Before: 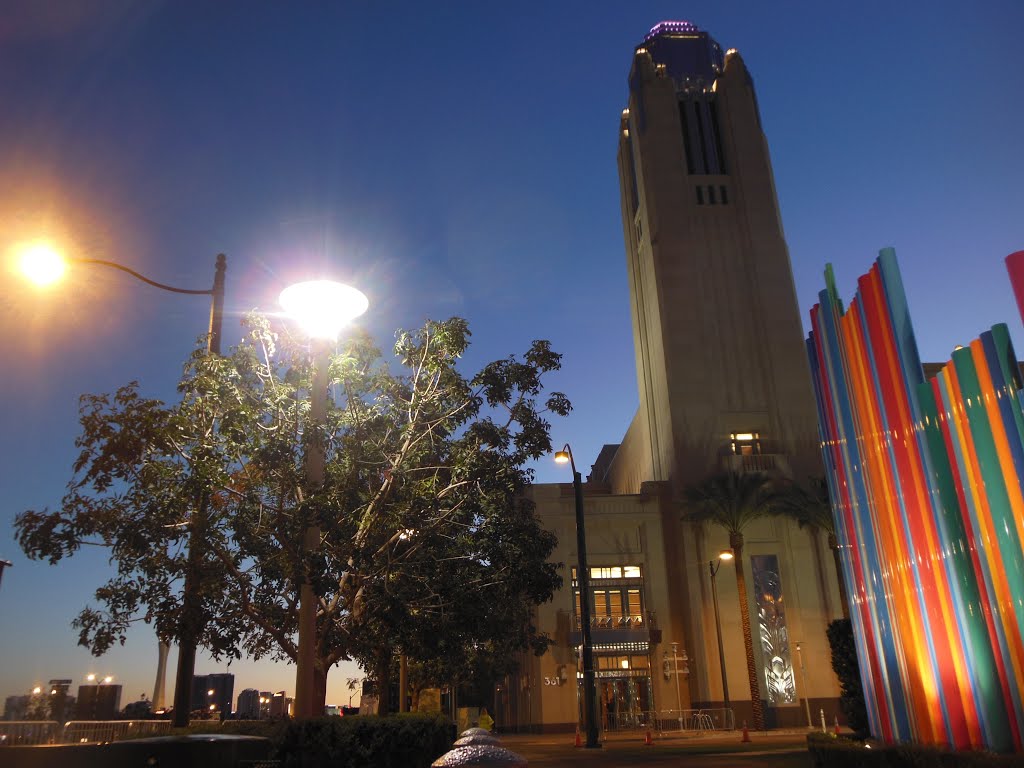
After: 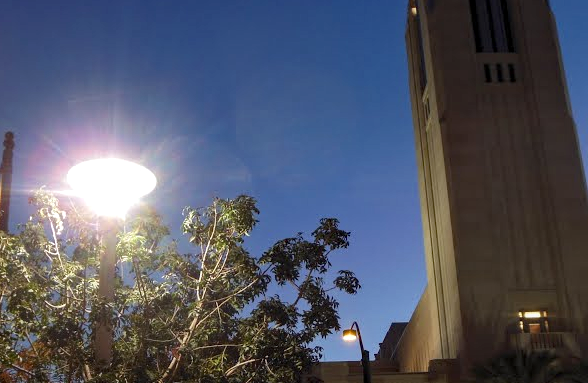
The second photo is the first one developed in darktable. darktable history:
crop: left 20.768%, top 15.924%, right 21.768%, bottom 34.192%
haze removal: compatibility mode true, adaptive false
local contrast: on, module defaults
